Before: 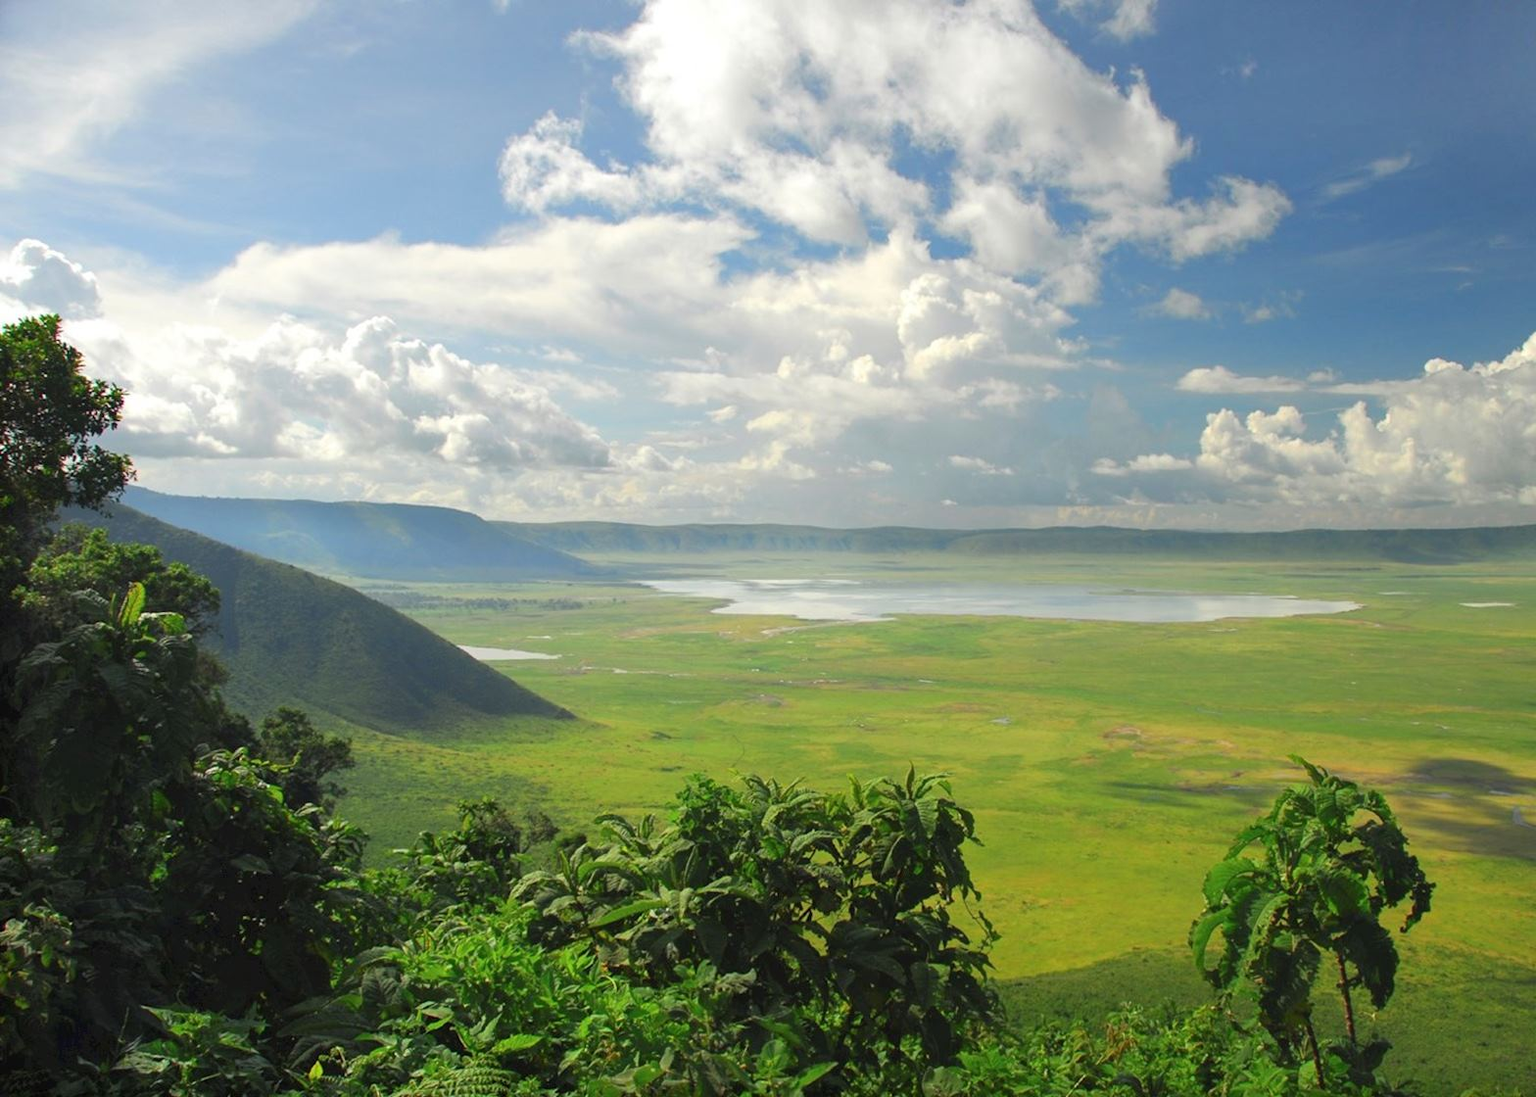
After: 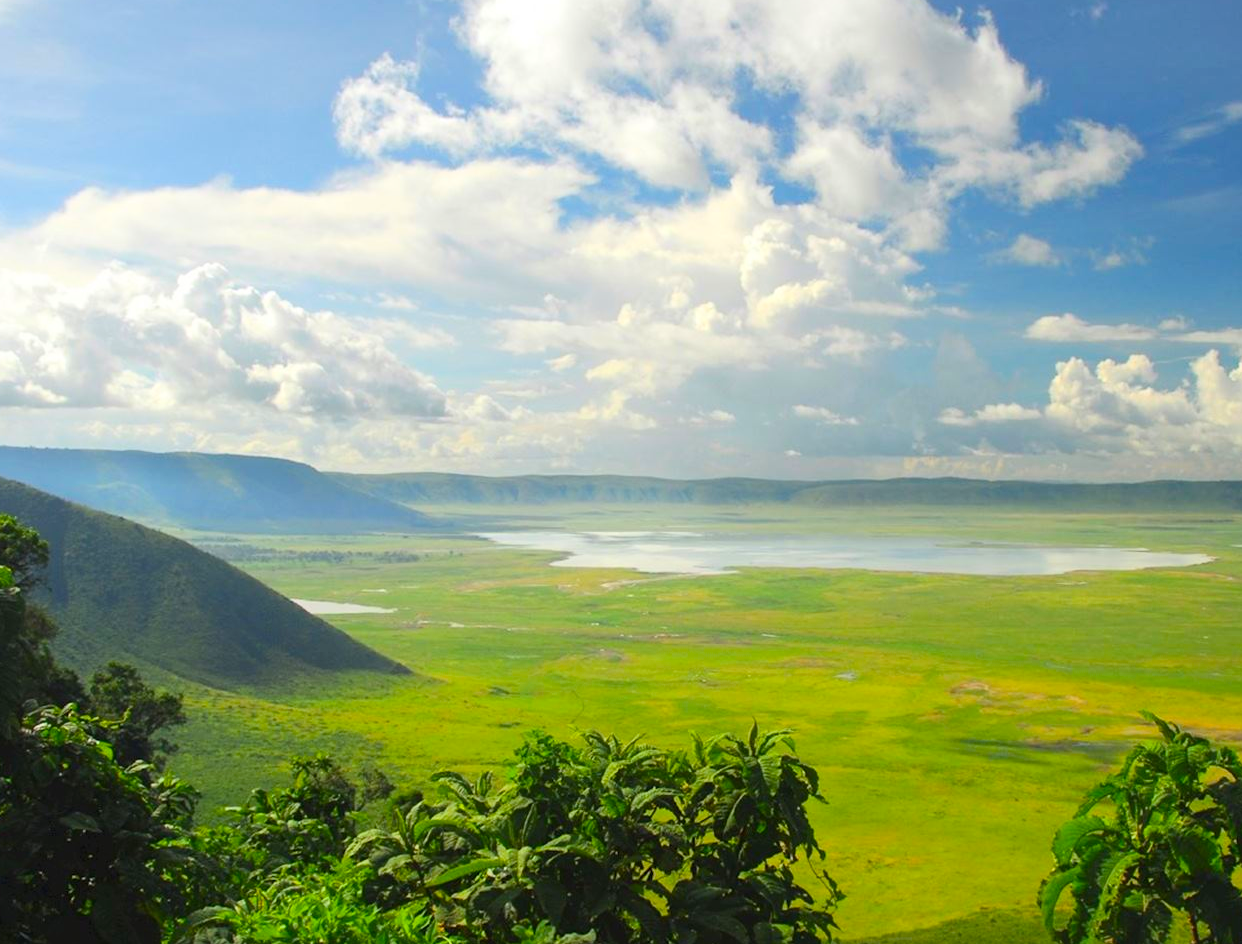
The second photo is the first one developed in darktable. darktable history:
crop: left 11.225%, top 5.381%, right 9.565%, bottom 10.314%
color balance rgb: perceptual saturation grading › global saturation 25%, global vibrance 20%
contrast brightness saturation: contrast 0.15, brightness 0.05
